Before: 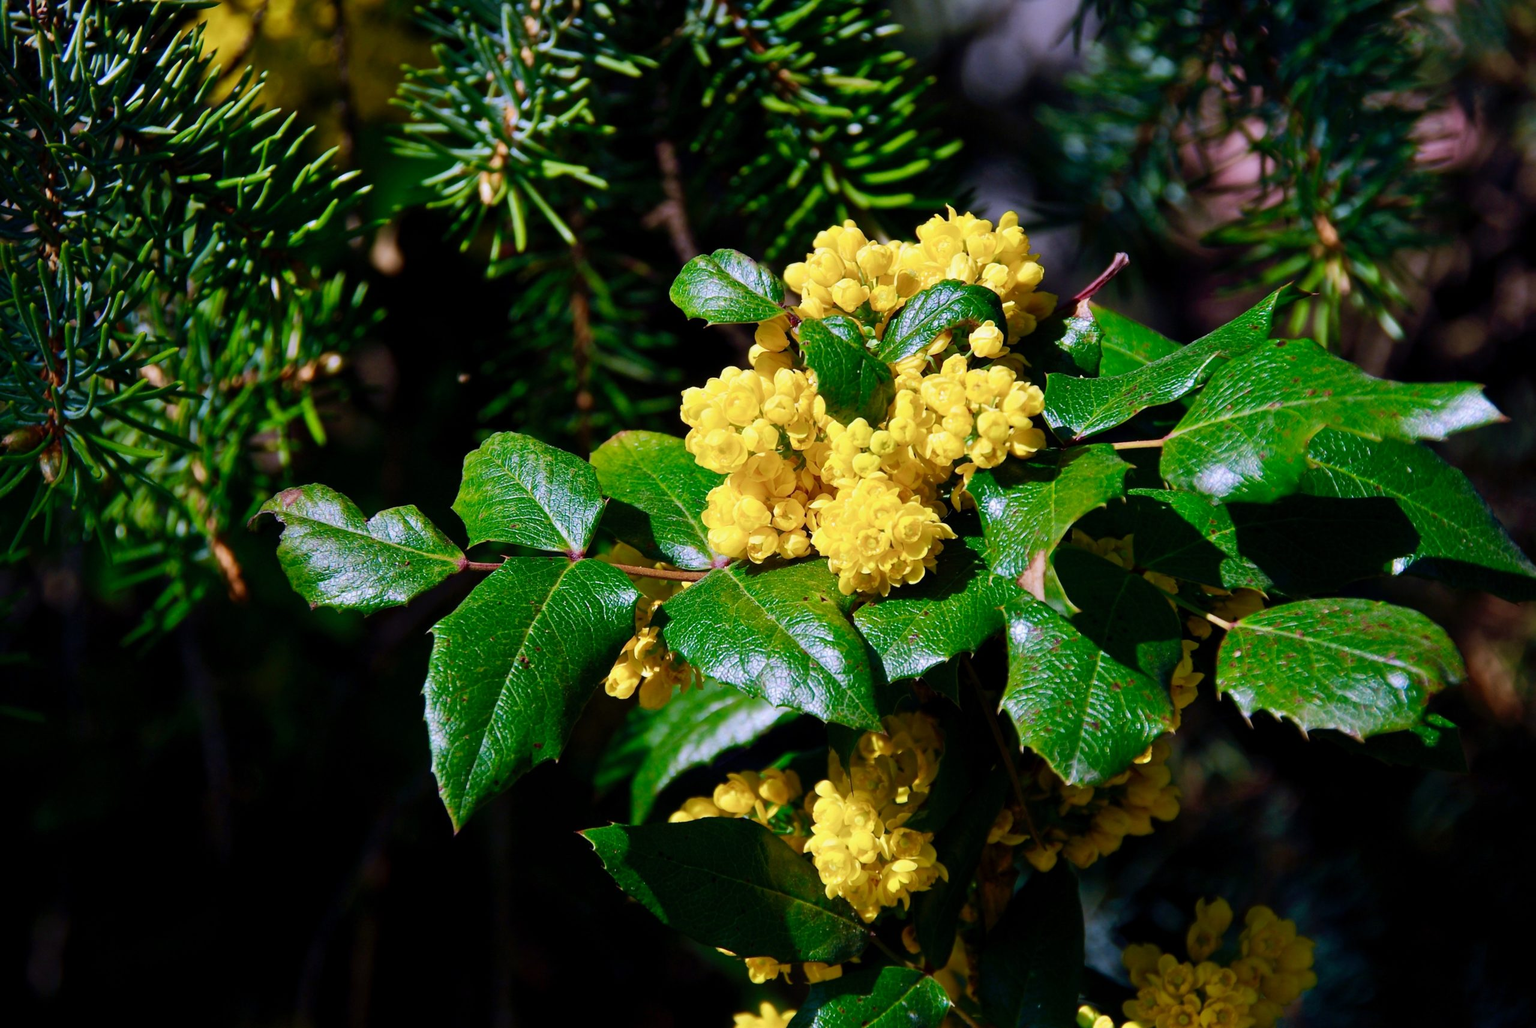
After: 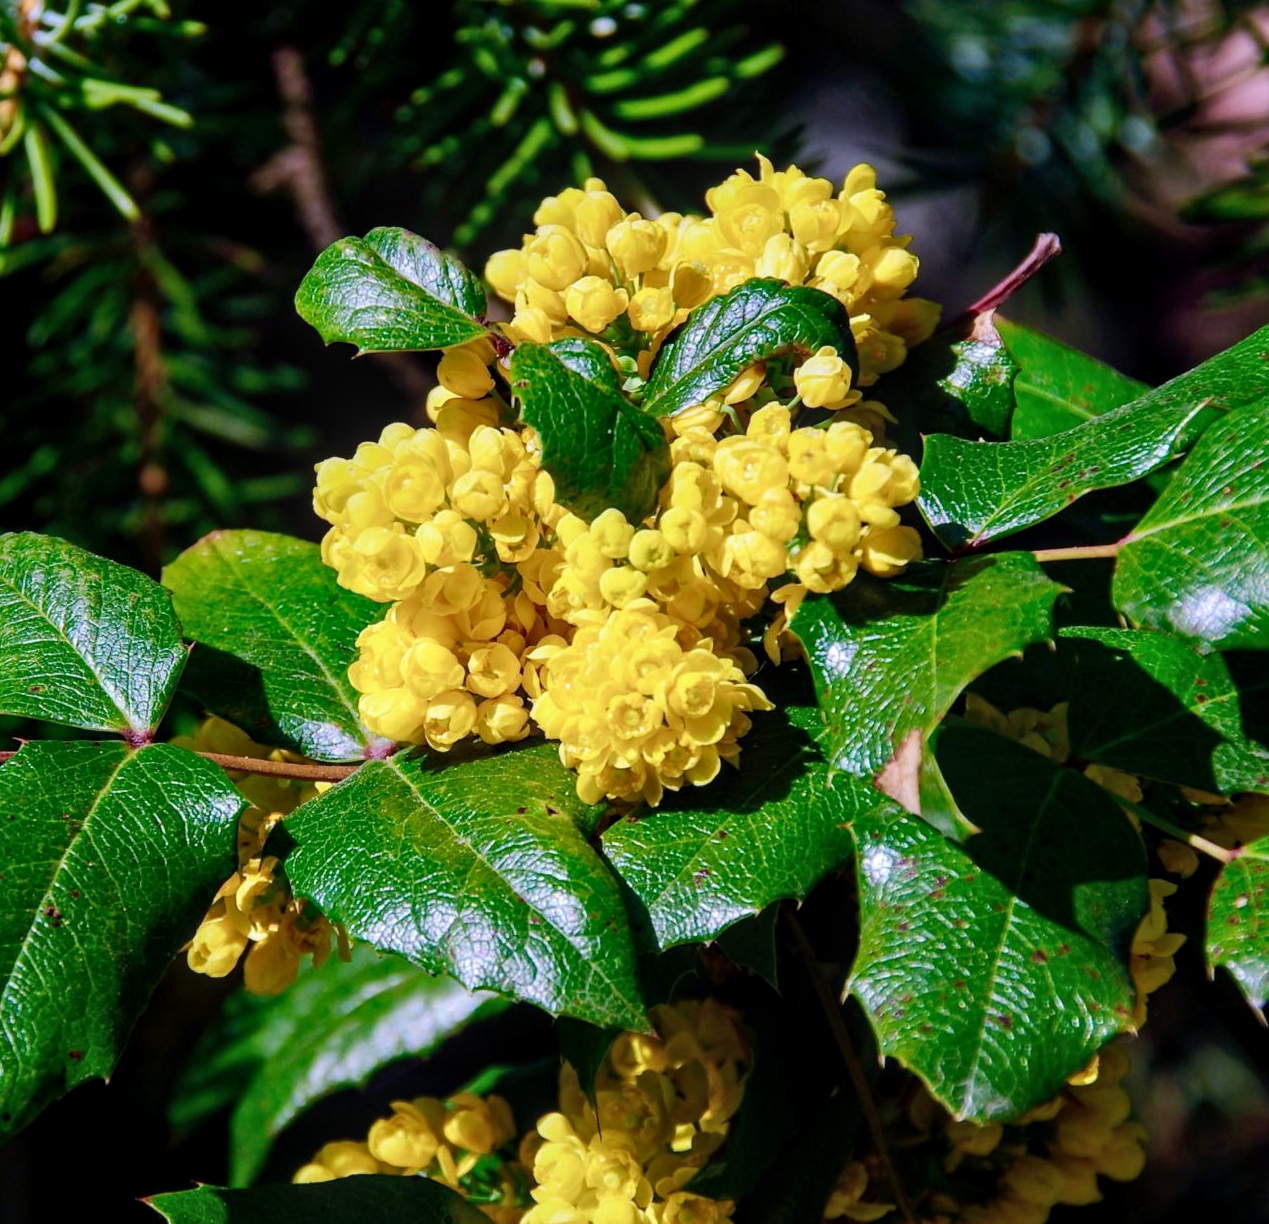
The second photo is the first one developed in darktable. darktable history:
crop: left 32.075%, top 10.976%, right 18.355%, bottom 17.596%
local contrast: on, module defaults
tone equalizer: on, module defaults
